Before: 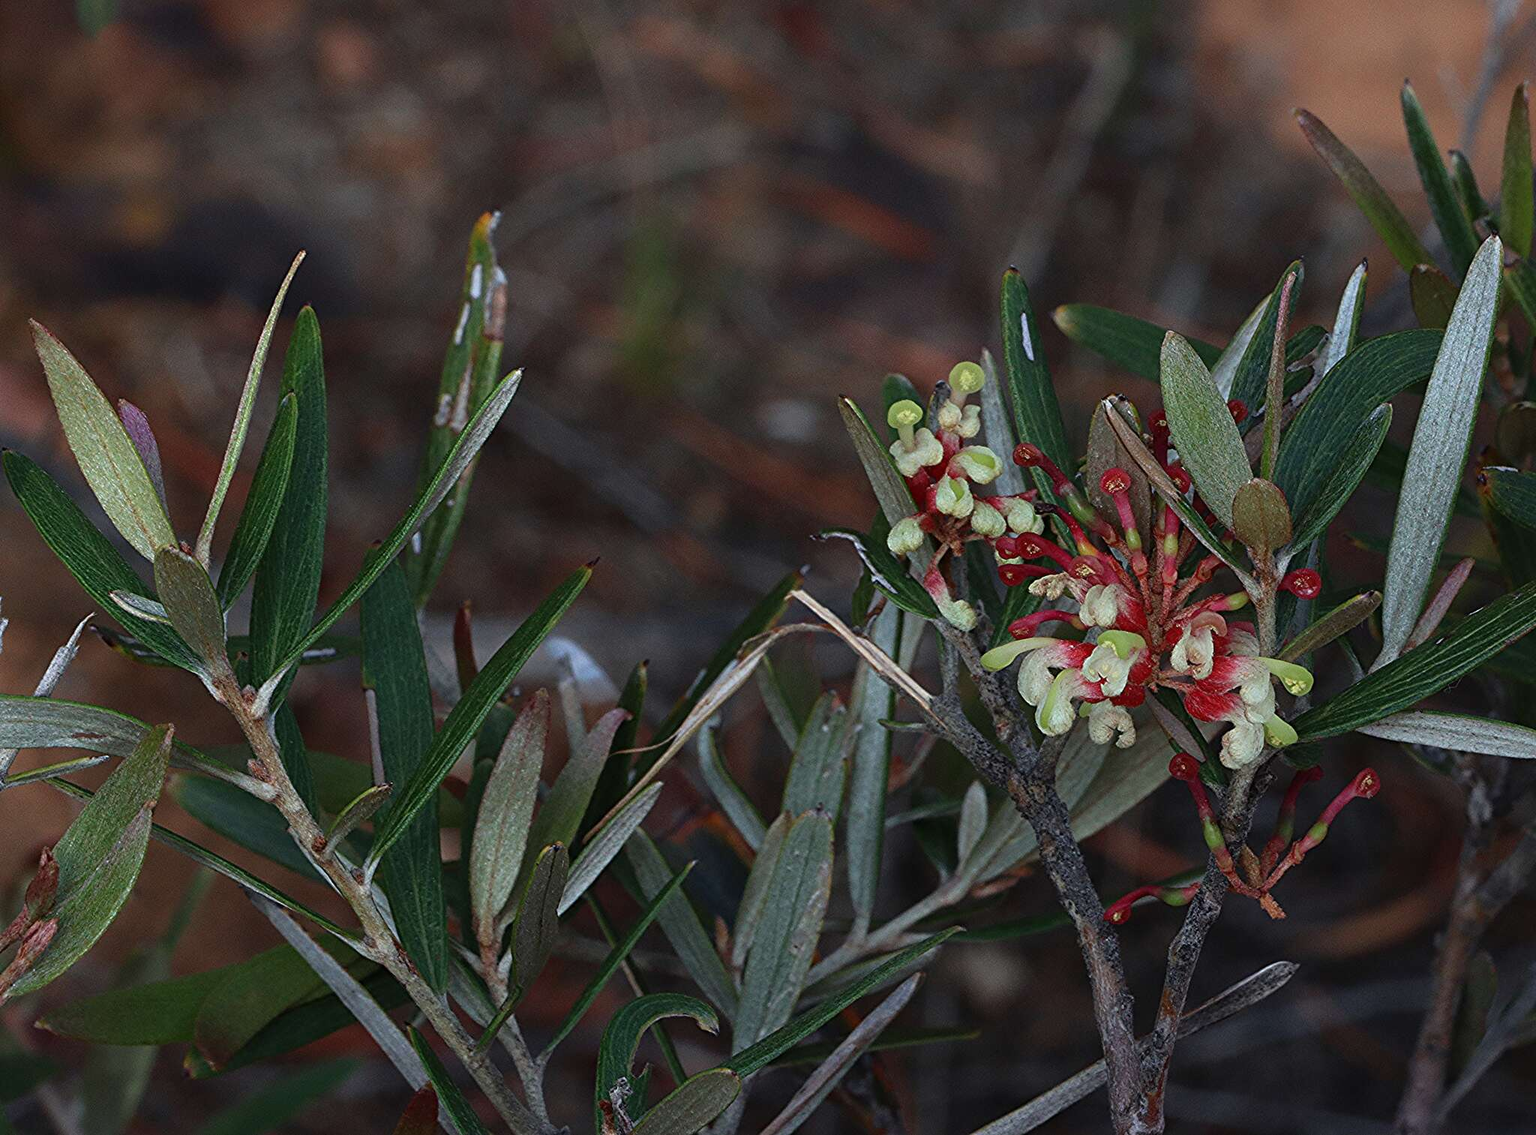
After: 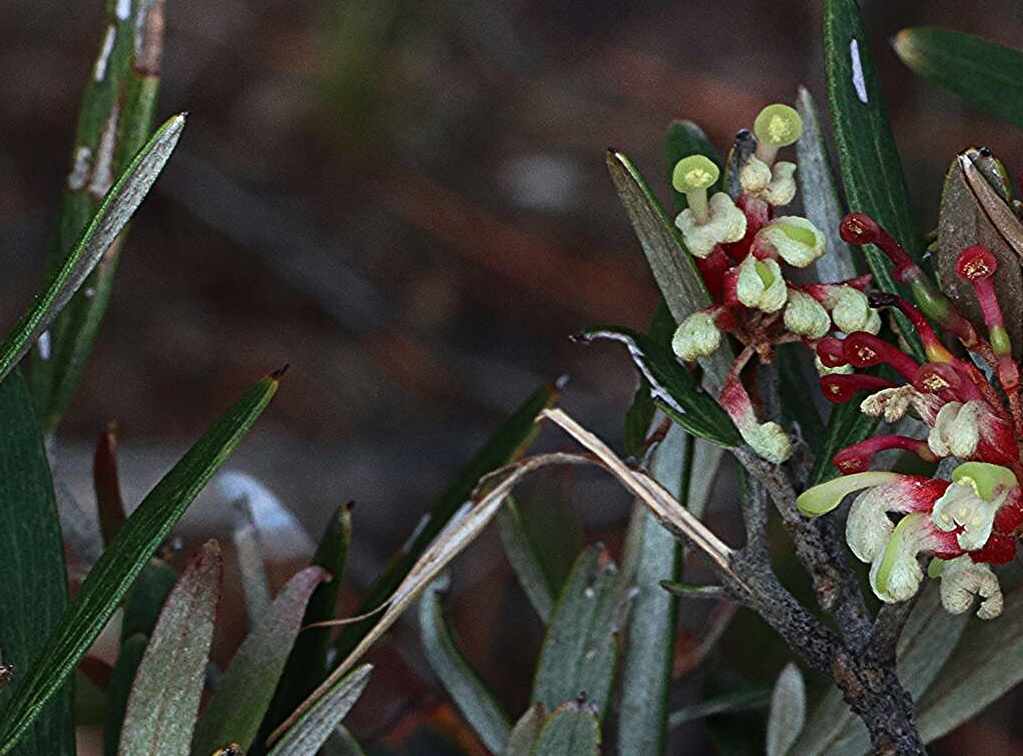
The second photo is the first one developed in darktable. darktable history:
crop: left 25%, top 25%, right 25%, bottom 25%
tone equalizer: -8 EV -0.417 EV, -7 EV -0.389 EV, -6 EV -0.333 EV, -5 EV -0.222 EV, -3 EV 0.222 EV, -2 EV 0.333 EV, -1 EV 0.389 EV, +0 EV 0.417 EV, edges refinement/feathering 500, mask exposure compensation -1.57 EV, preserve details no
